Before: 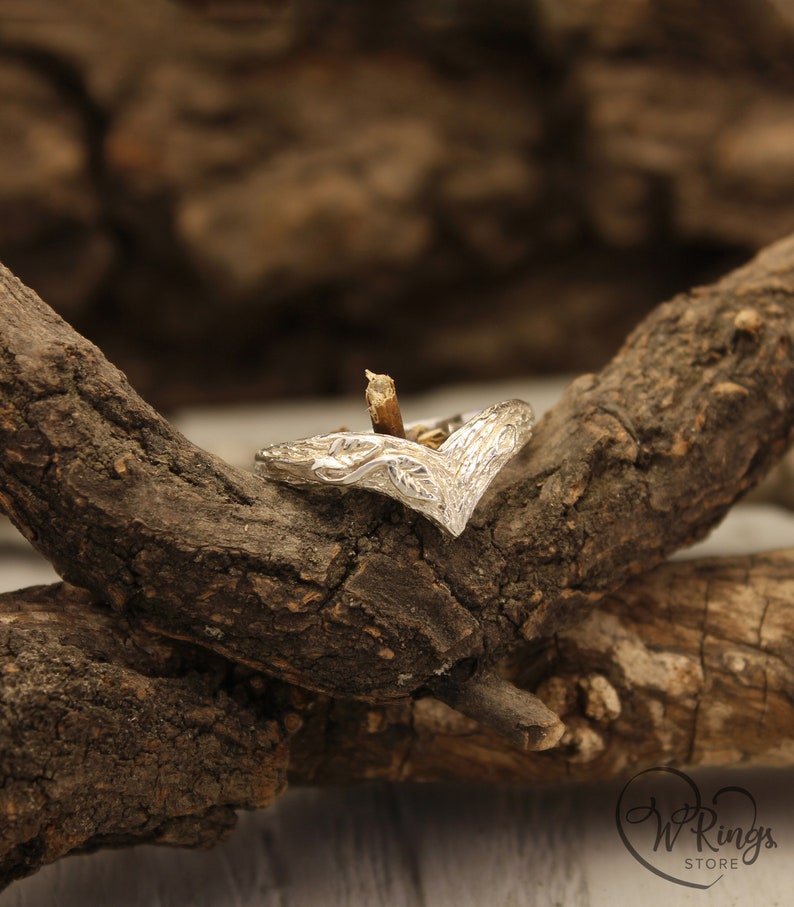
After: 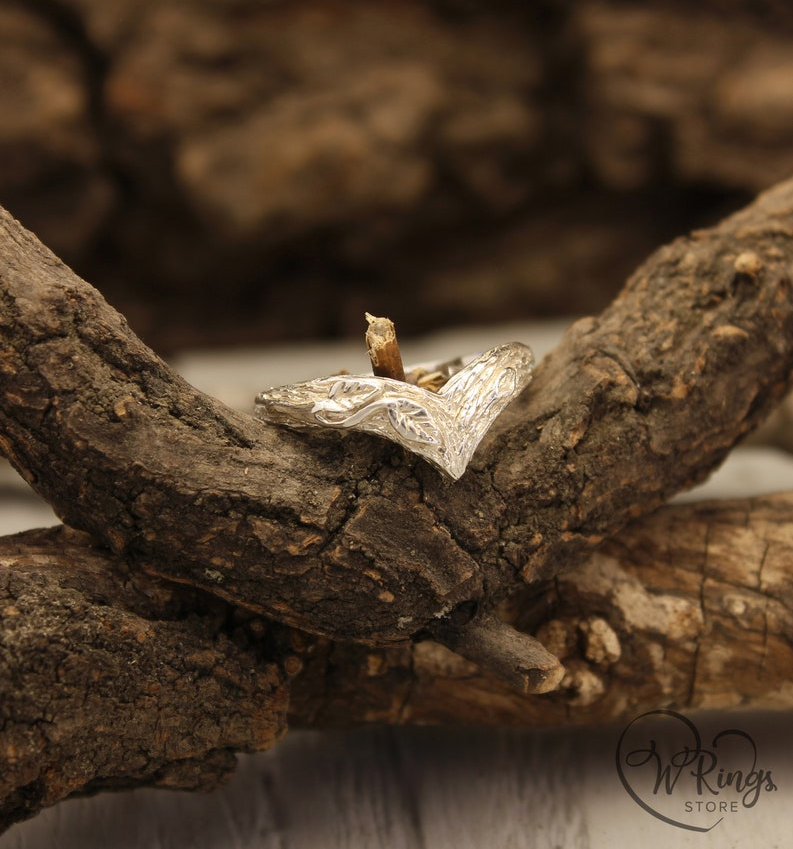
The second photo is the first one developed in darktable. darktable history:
crop and rotate: top 6.328%
